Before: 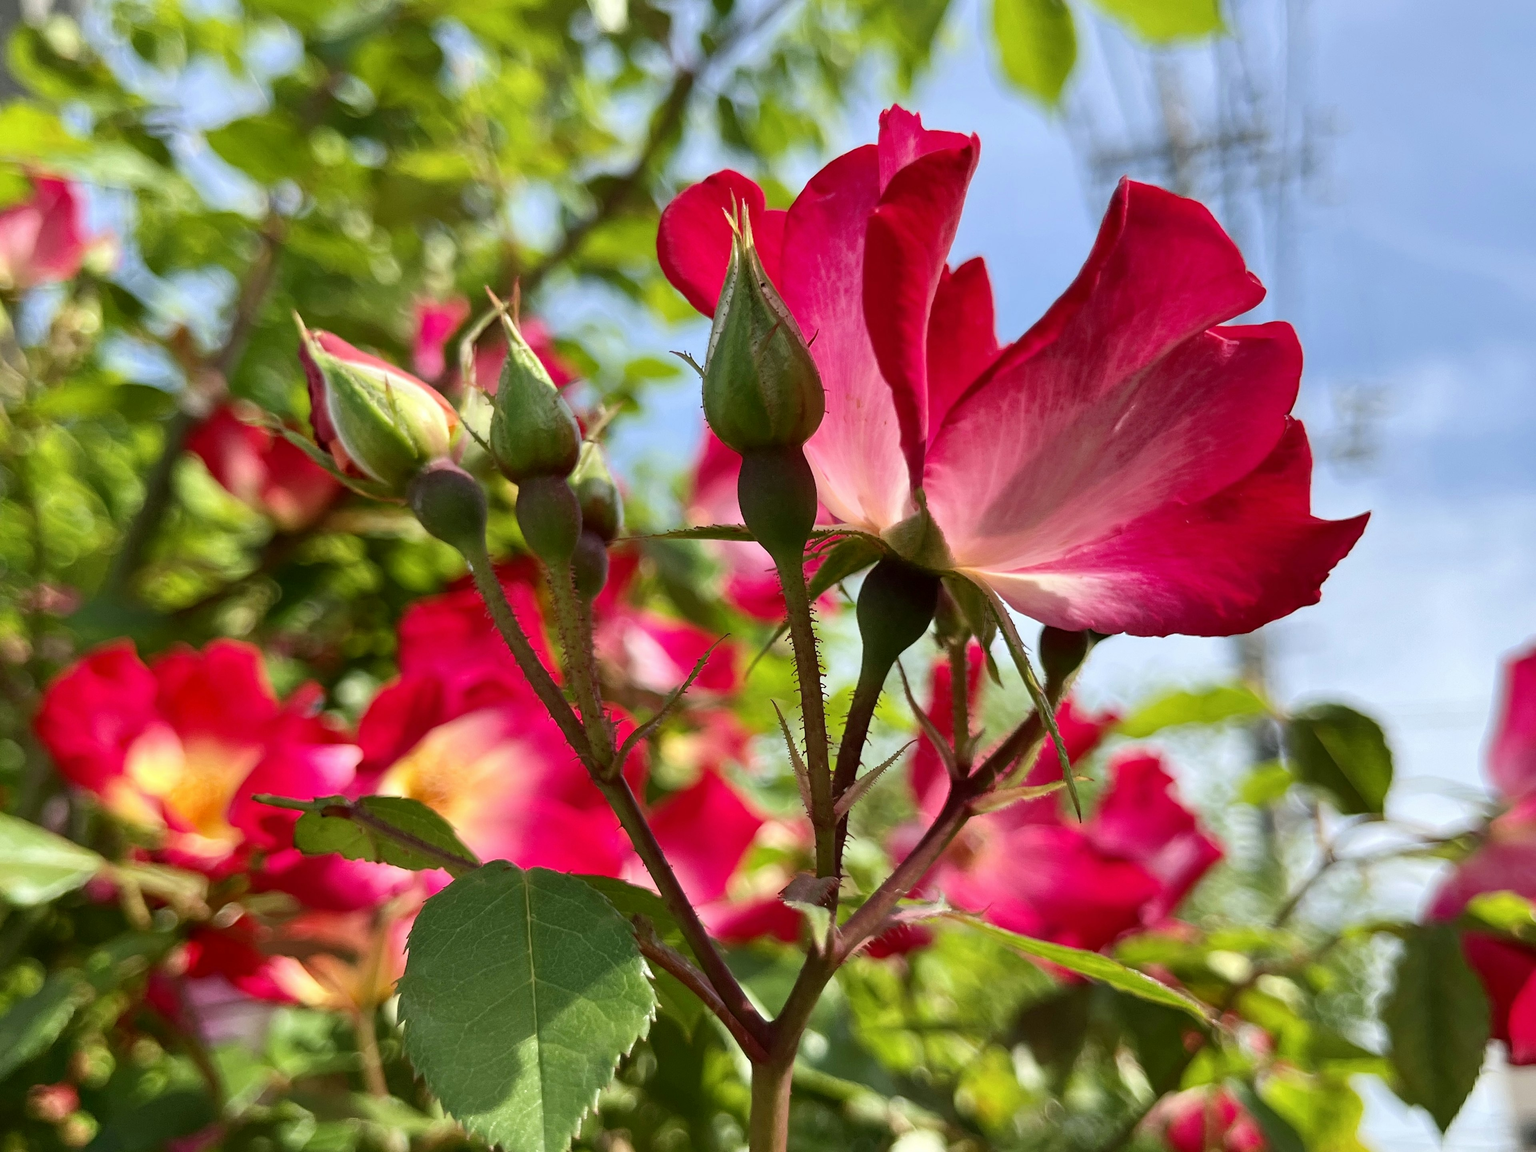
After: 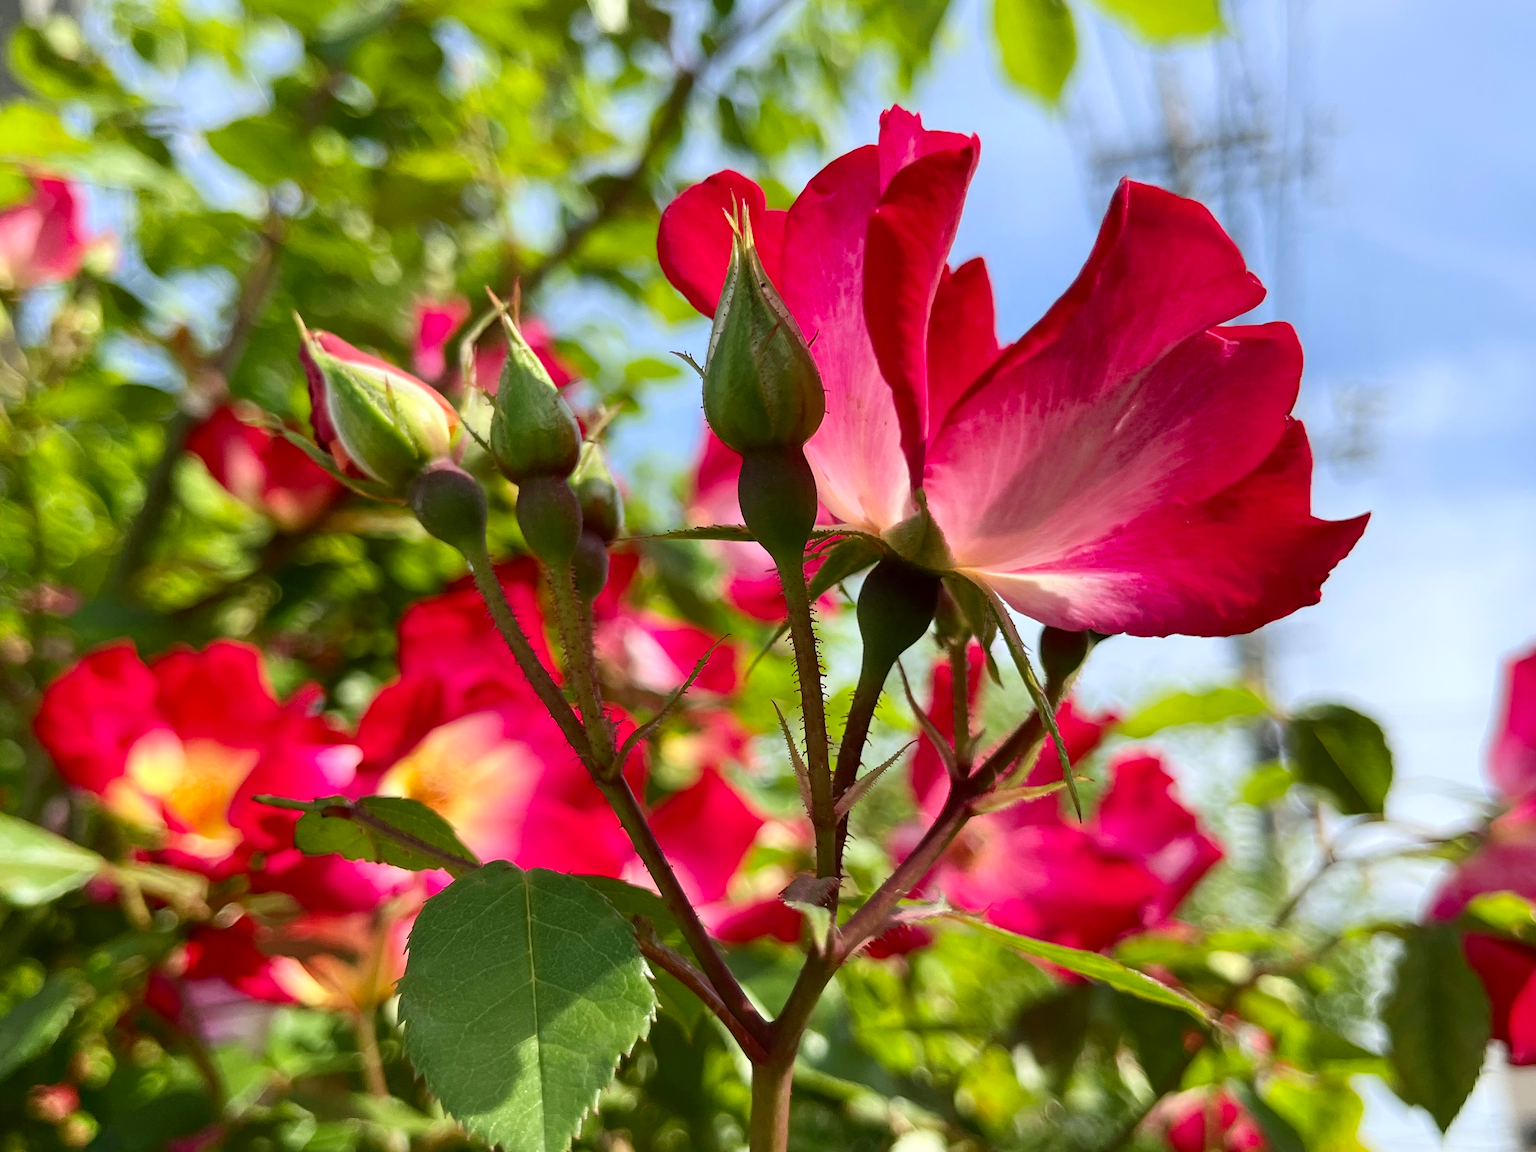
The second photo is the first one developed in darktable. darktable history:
contrast brightness saturation: contrast 0.04, saturation 0.16
shadows and highlights: shadows -24.28, highlights 49.77, soften with gaussian
